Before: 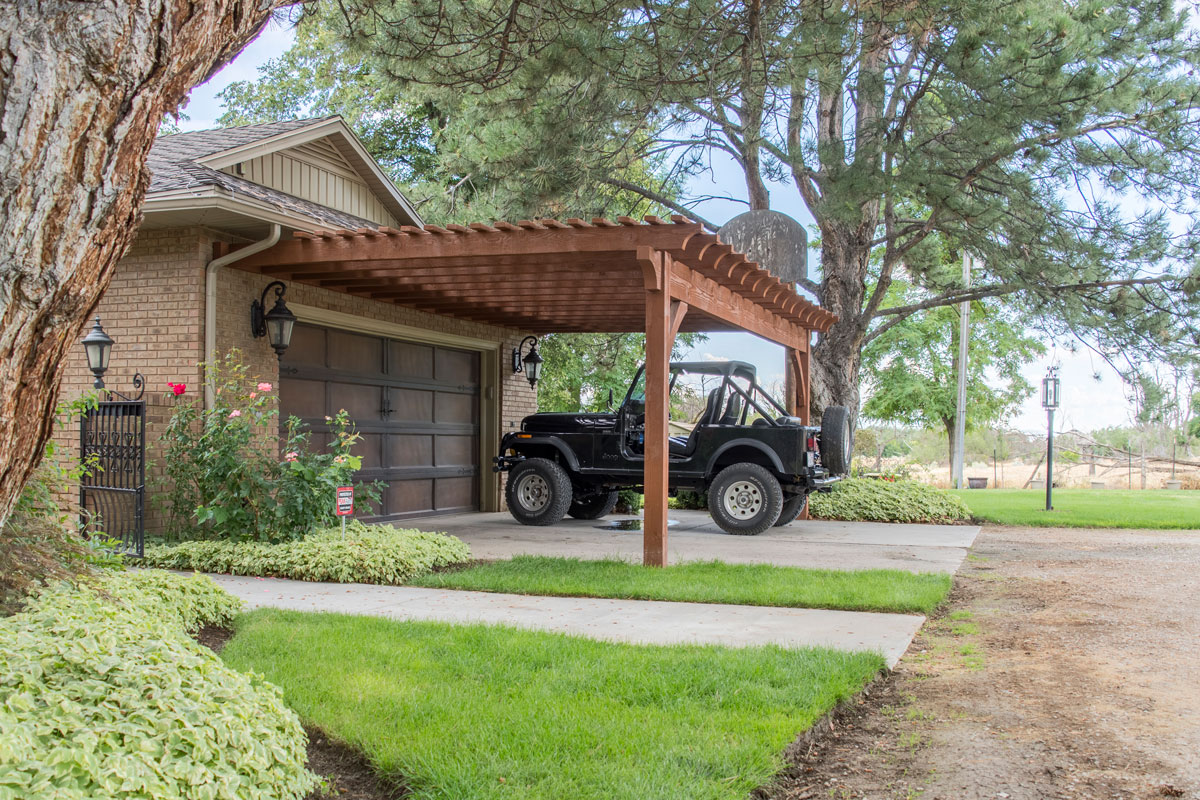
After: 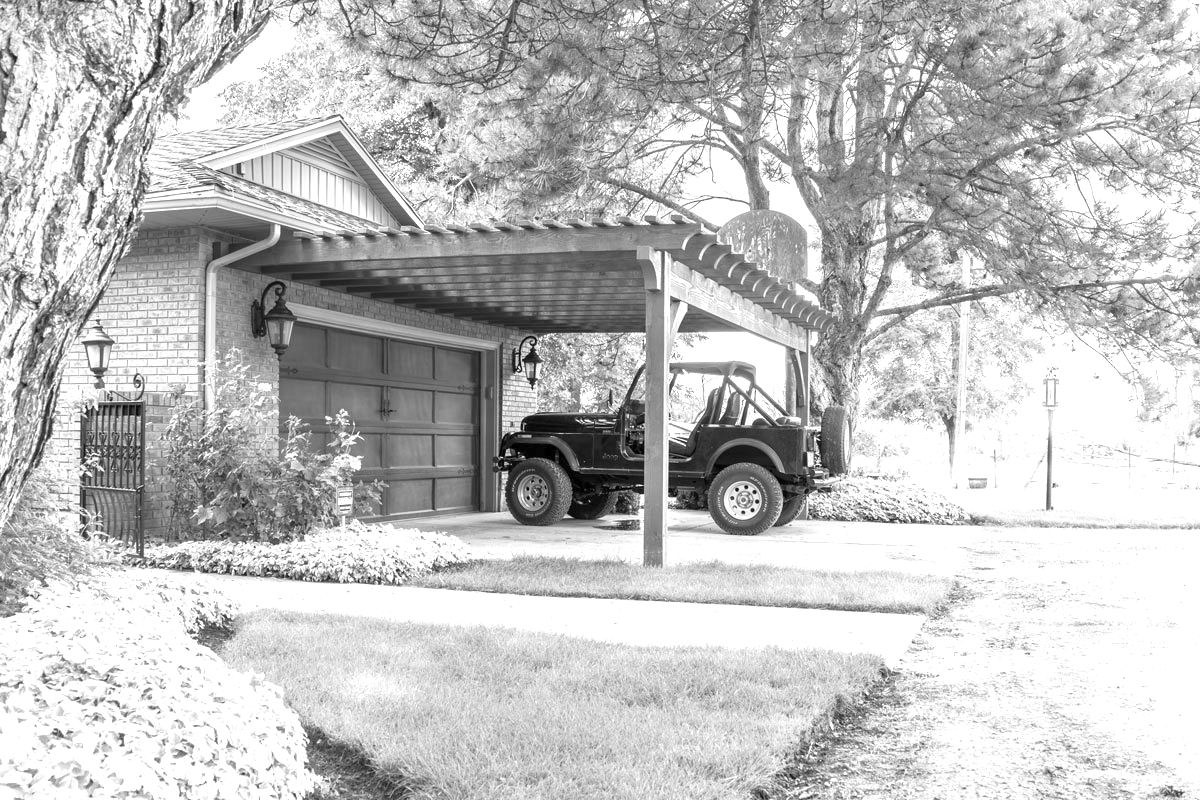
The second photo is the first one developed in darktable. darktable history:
monochrome: a 79.32, b 81.83, size 1.1
exposure: exposure 2.003 EV, compensate highlight preservation false
